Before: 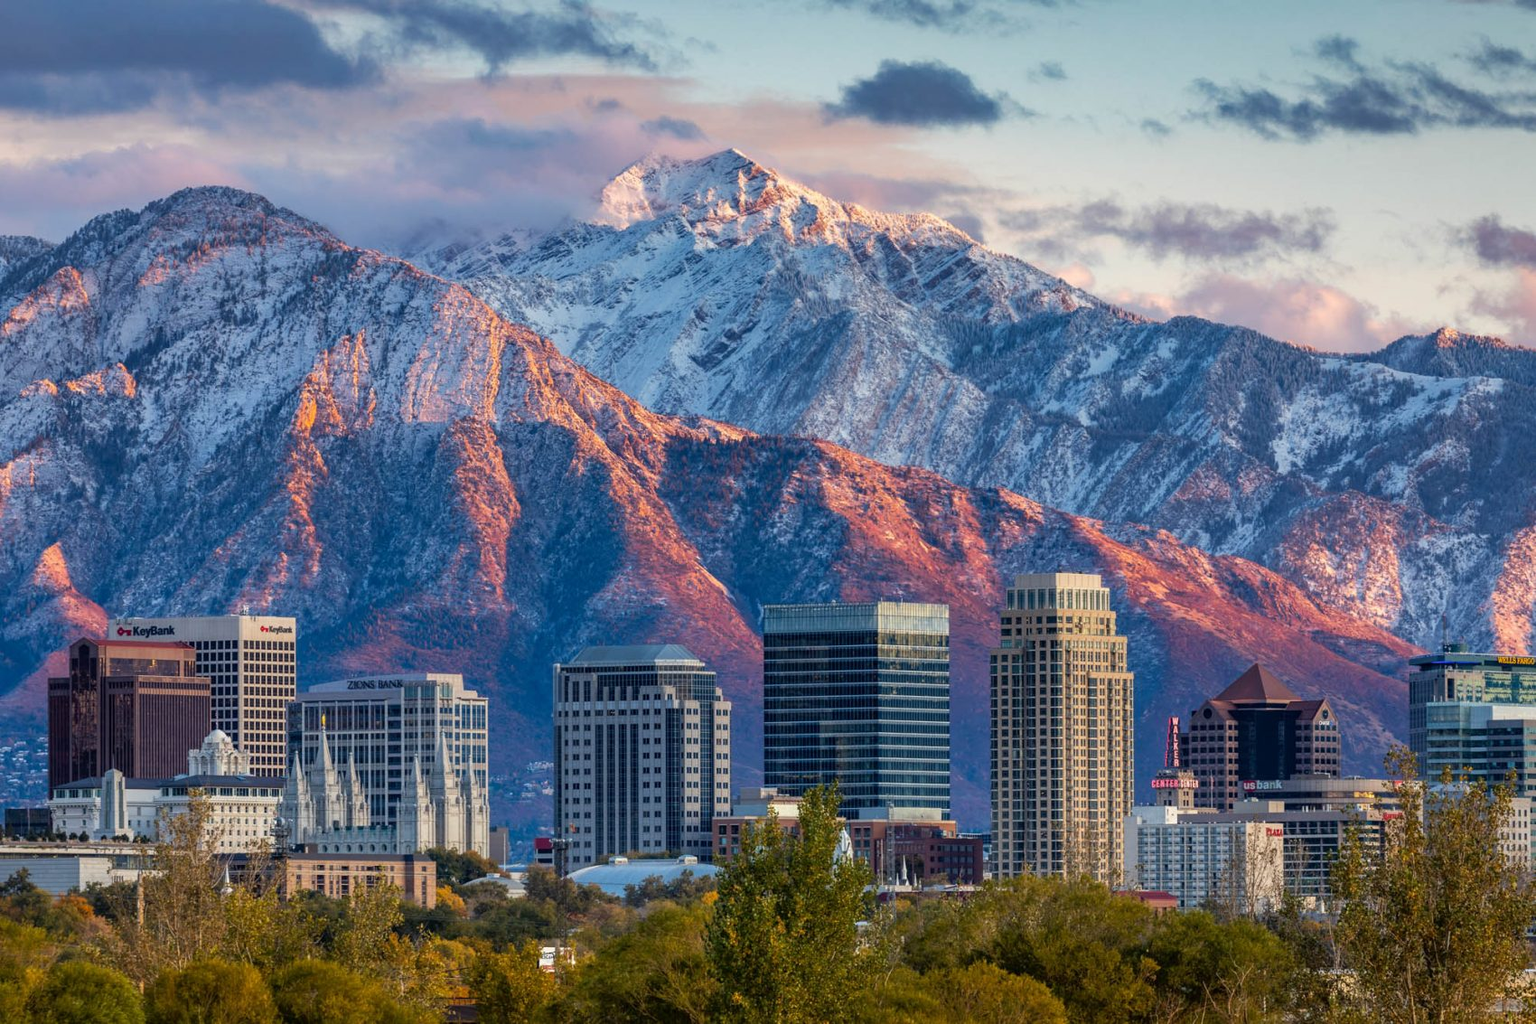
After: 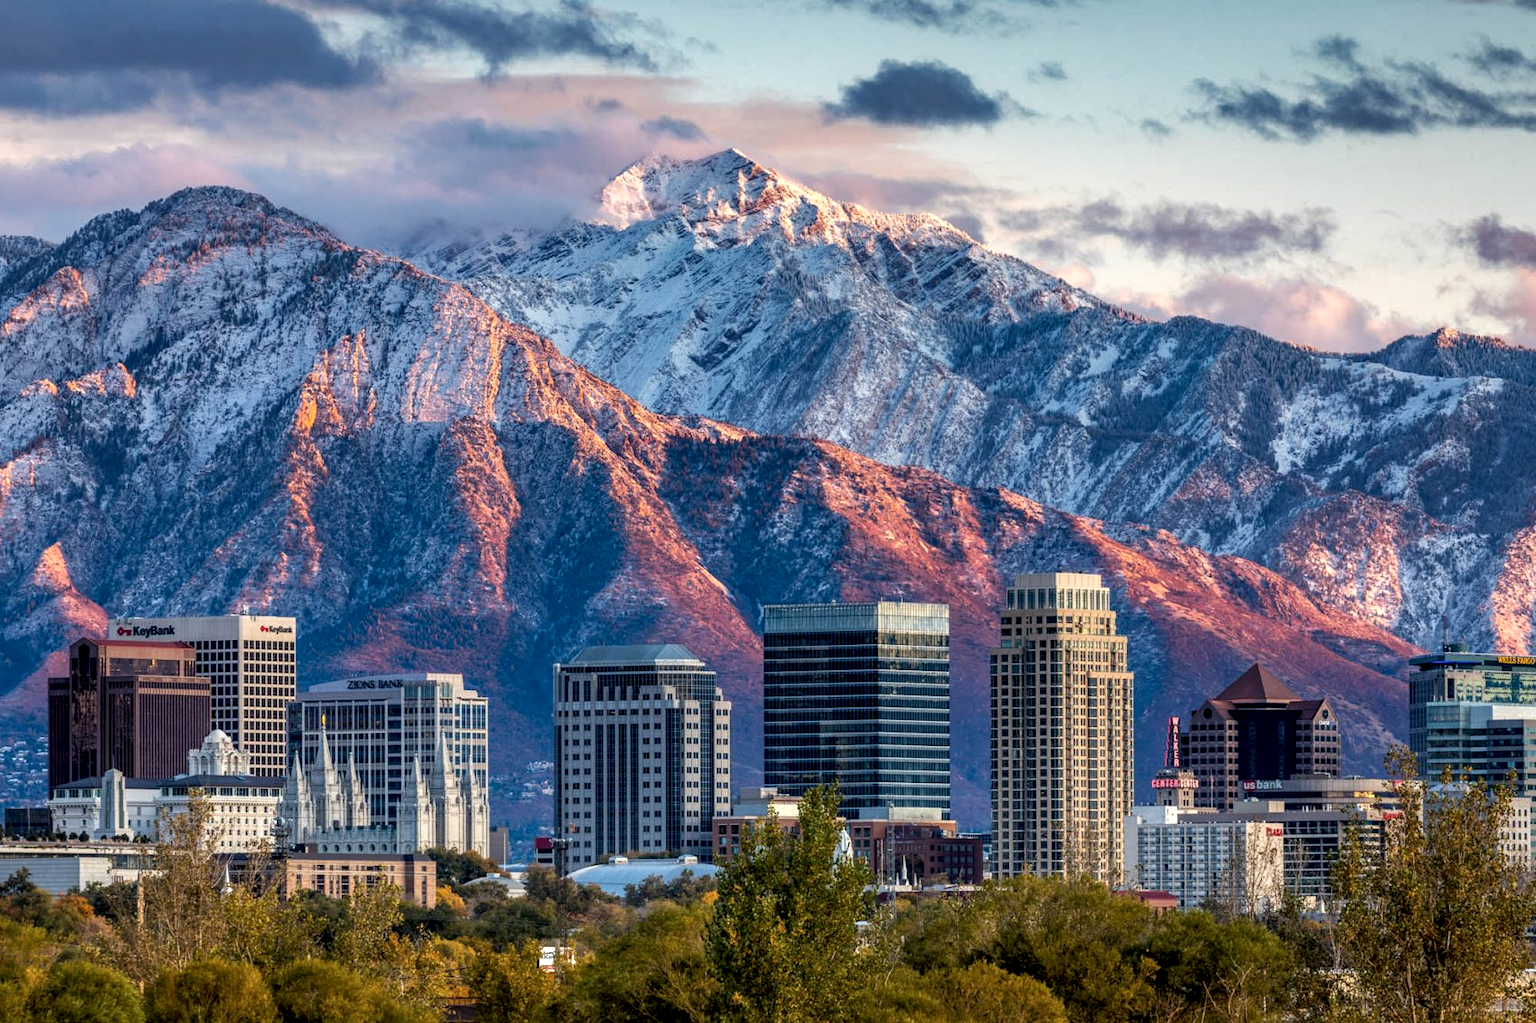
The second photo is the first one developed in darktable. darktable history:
local contrast: detail 135%, midtone range 0.749
